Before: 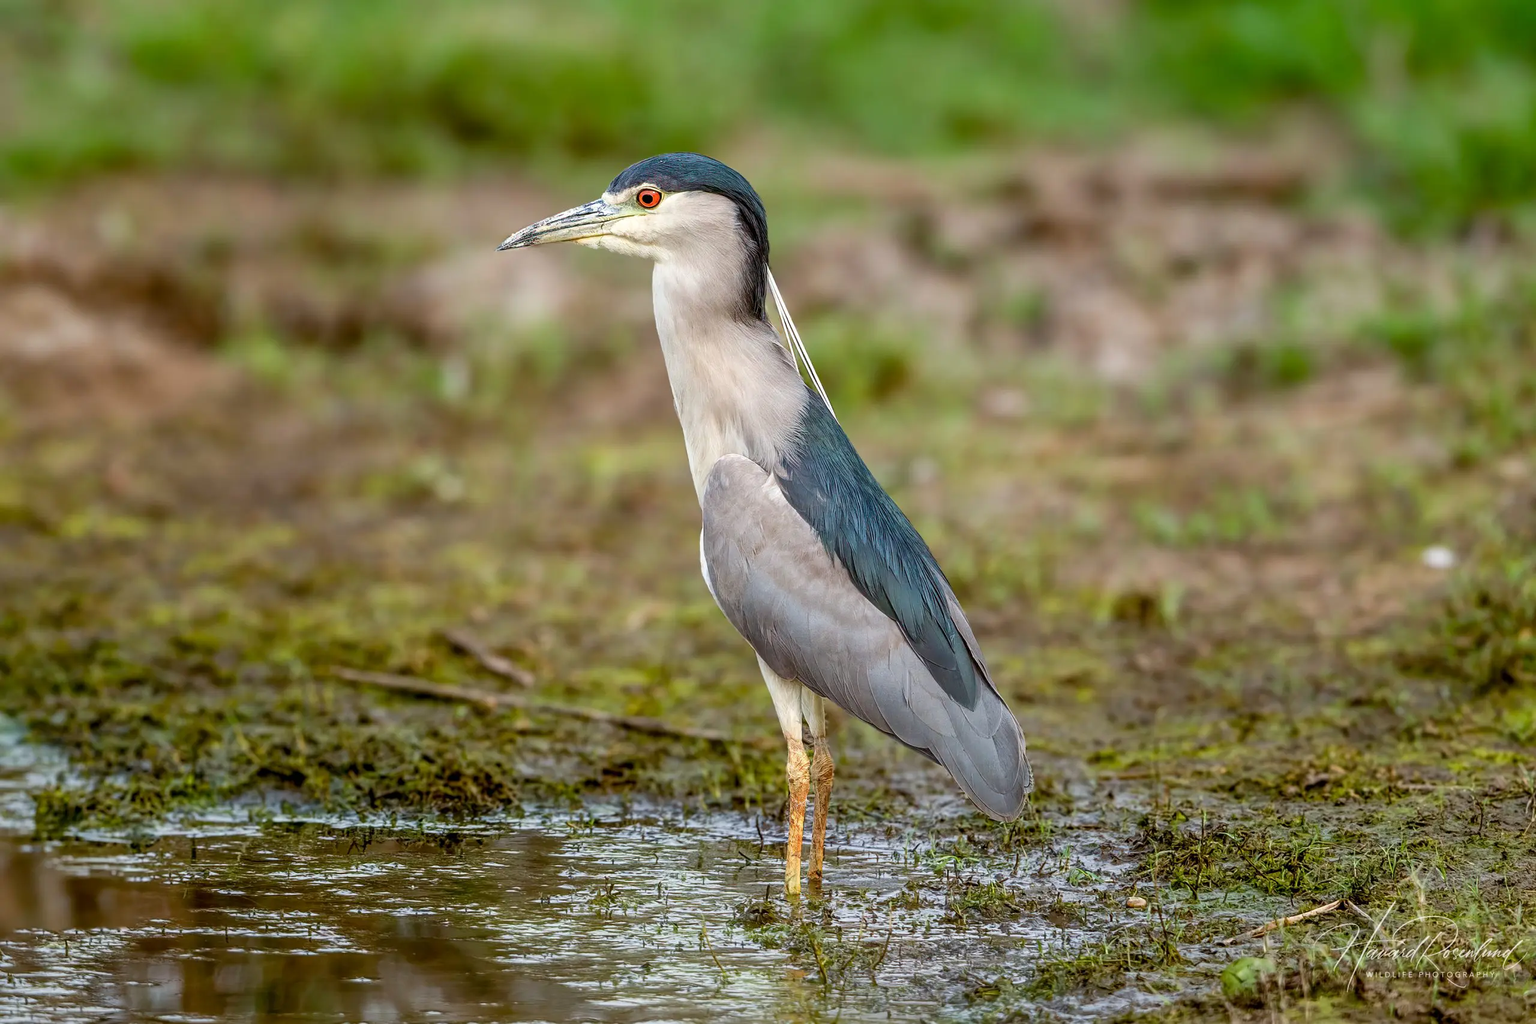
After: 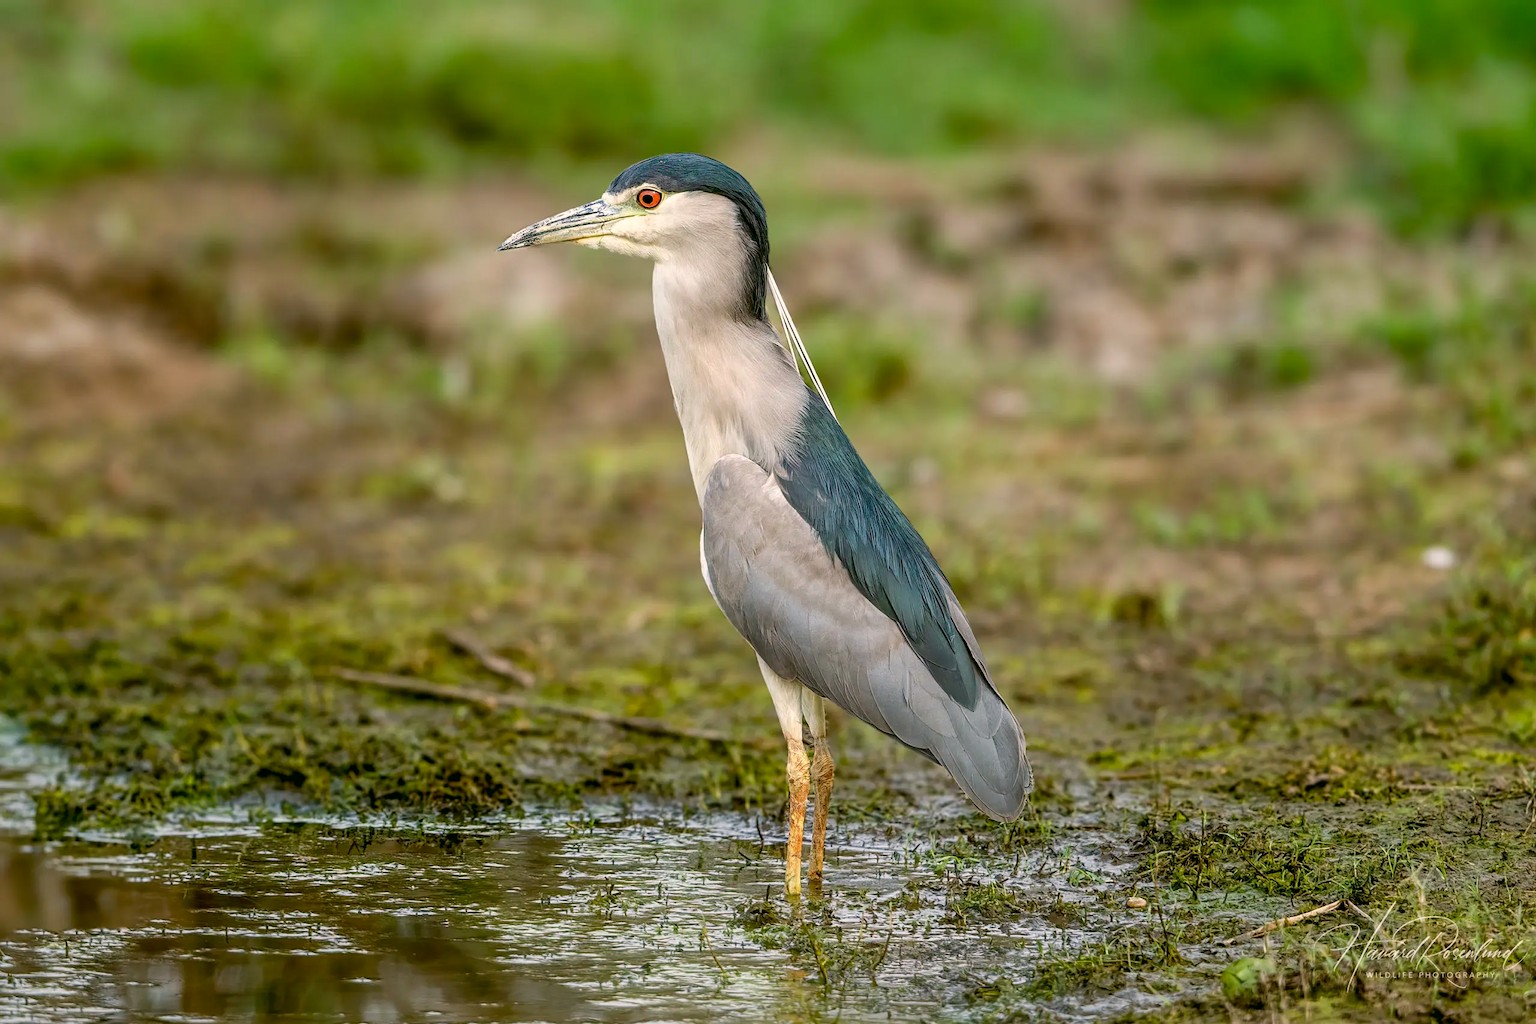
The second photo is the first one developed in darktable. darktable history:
color correction: highlights a* 4.51, highlights b* 4.95, shadows a* -6.96, shadows b* 4.95
